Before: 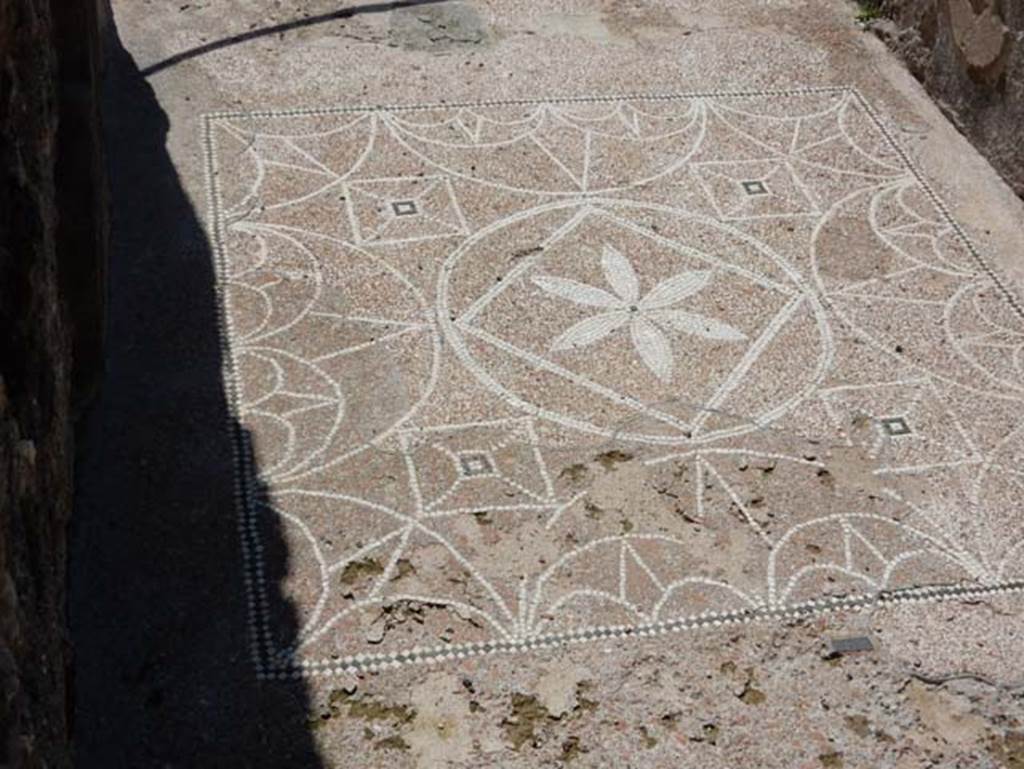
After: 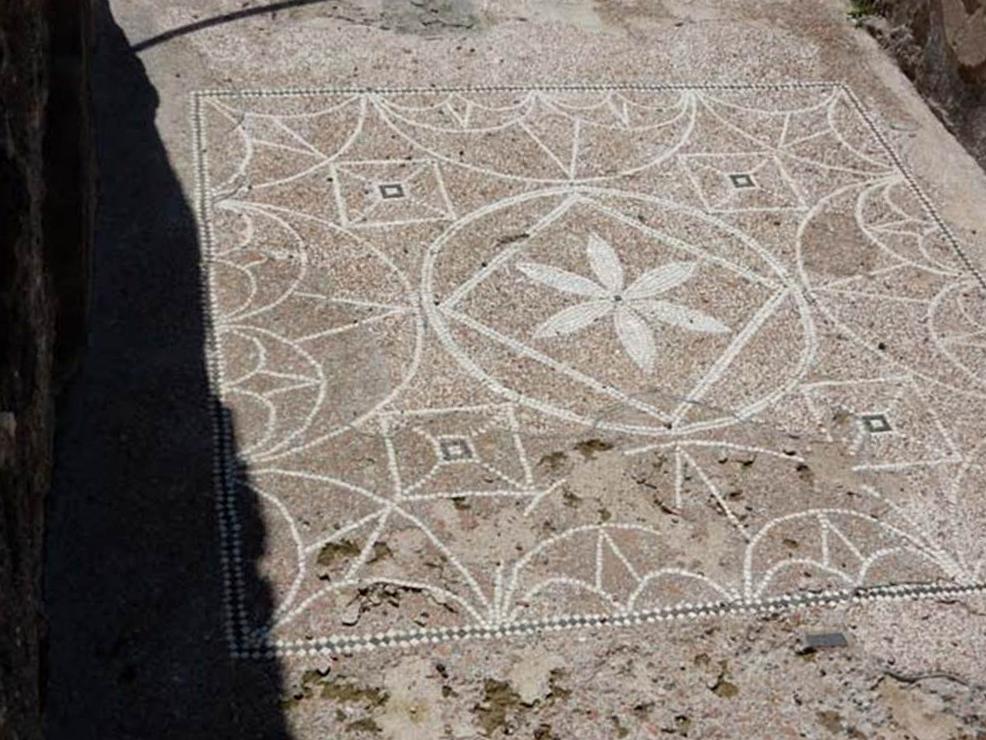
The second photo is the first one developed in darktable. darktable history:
crop and rotate: angle -1.65°
local contrast: mode bilateral grid, contrast 24, coarseness 50, detail 122%, midtone range 0.2
